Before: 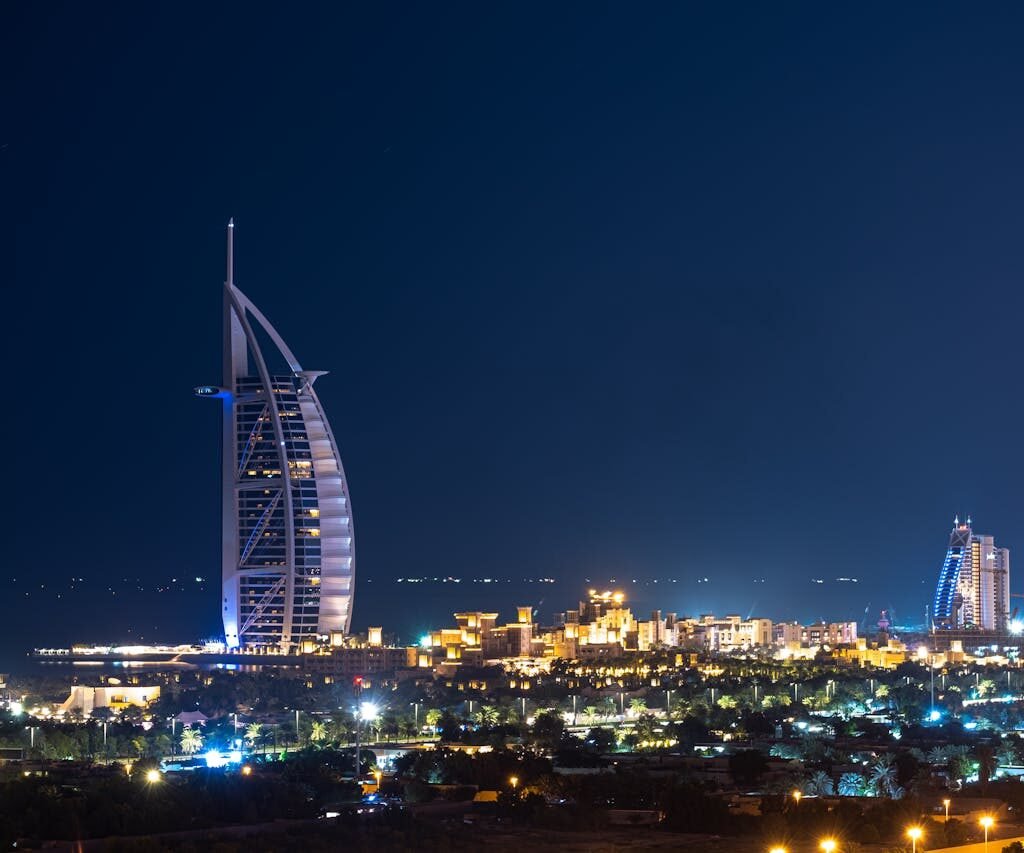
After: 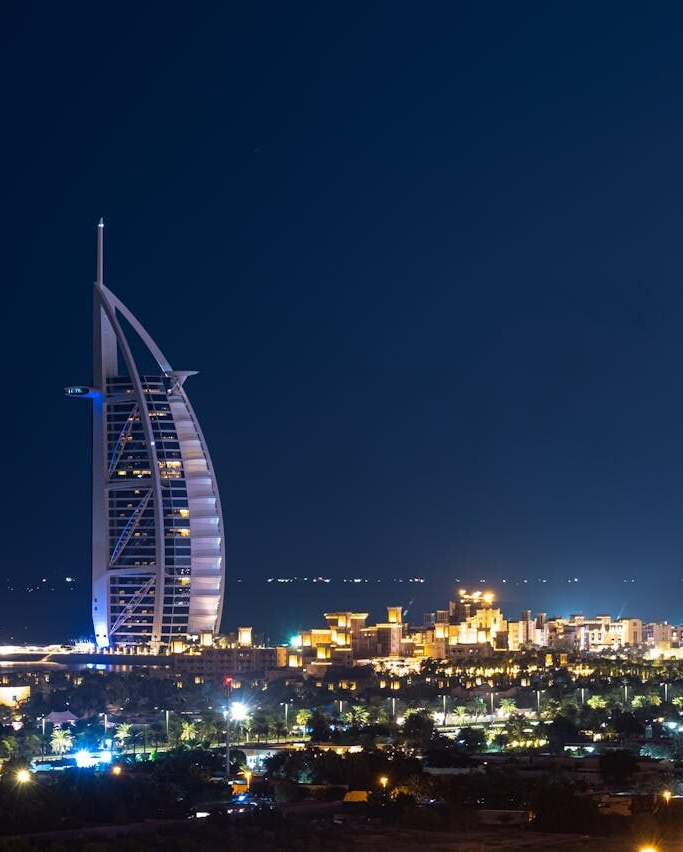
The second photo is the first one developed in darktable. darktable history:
crop and rotate: left 12.721%, right 20.501%
